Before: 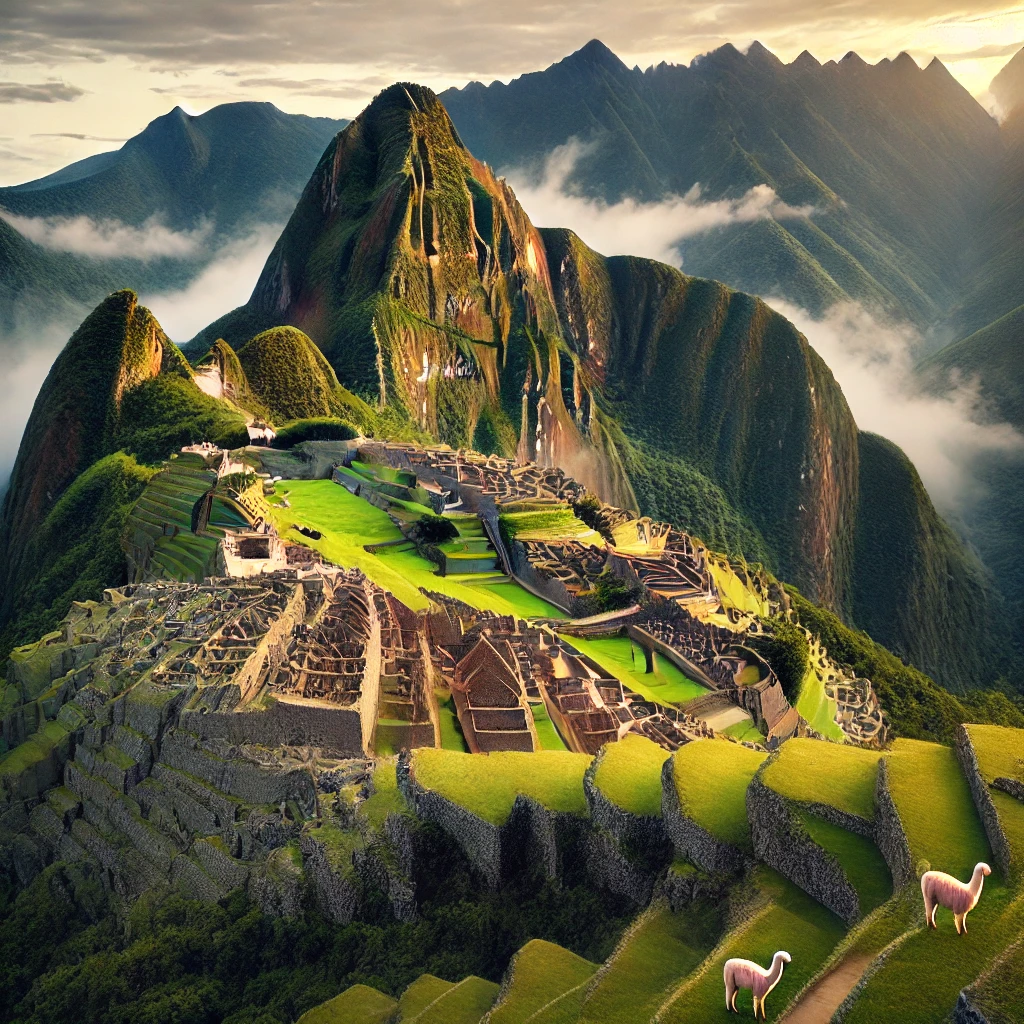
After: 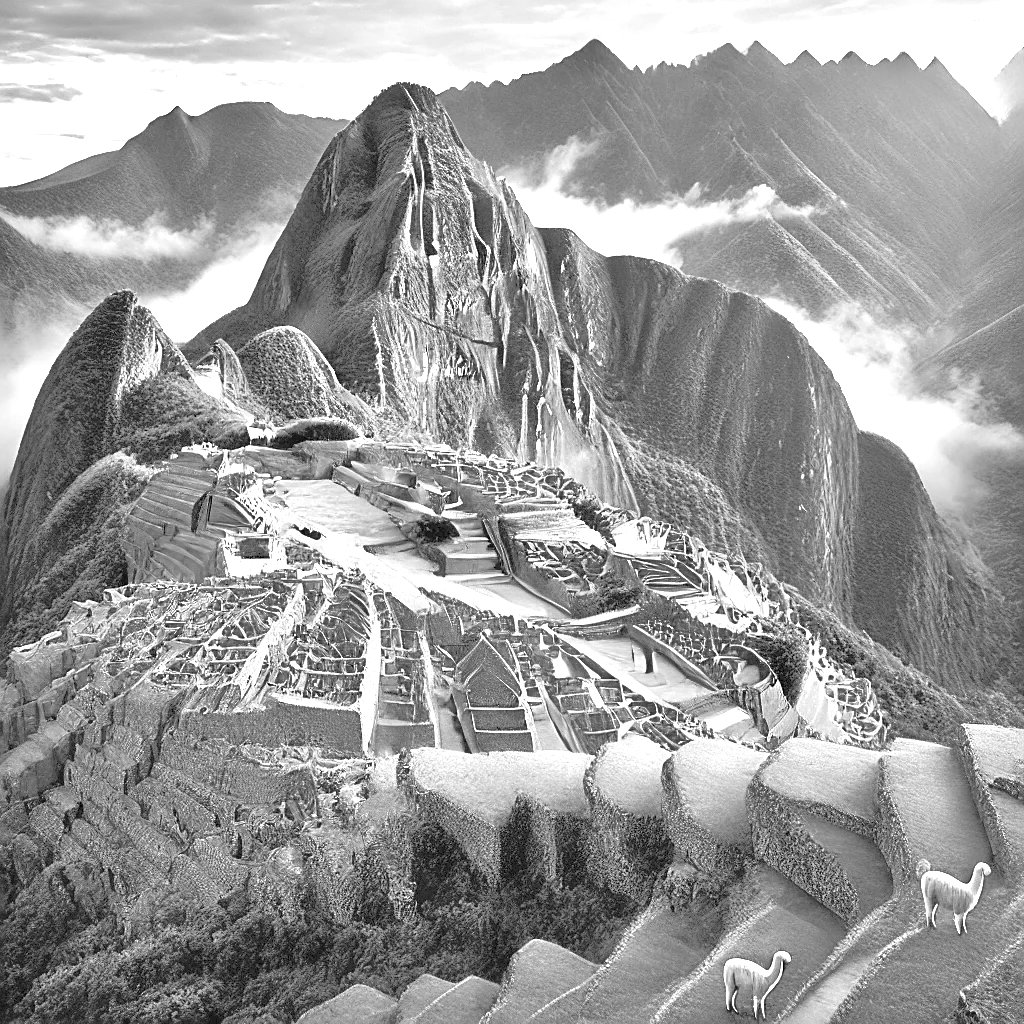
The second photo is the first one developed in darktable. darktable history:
exposure: exposure 0.921 EV, compensate highlight preservation false
tone equalizer: -8 EV 2 EV, -7 EV 2 EV, -6 EV 2 EV, -5 EV 2 EV, -4 EV 2 EV, -3 EV 1.5 EV, -2 EV 1 EV, -1 EV 0.5 EV
sharpen: on, module defaults
monochrome: on, module defaults
